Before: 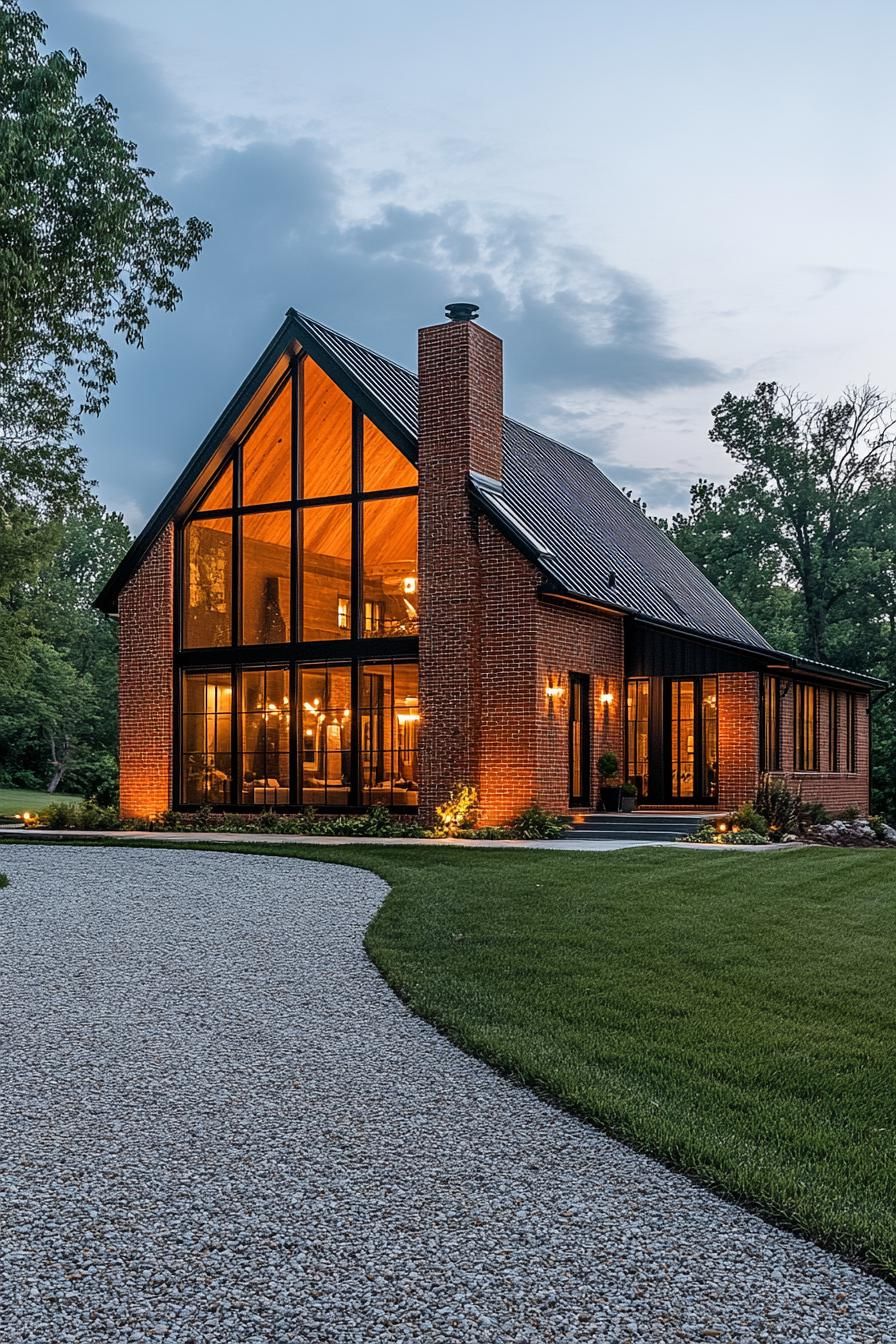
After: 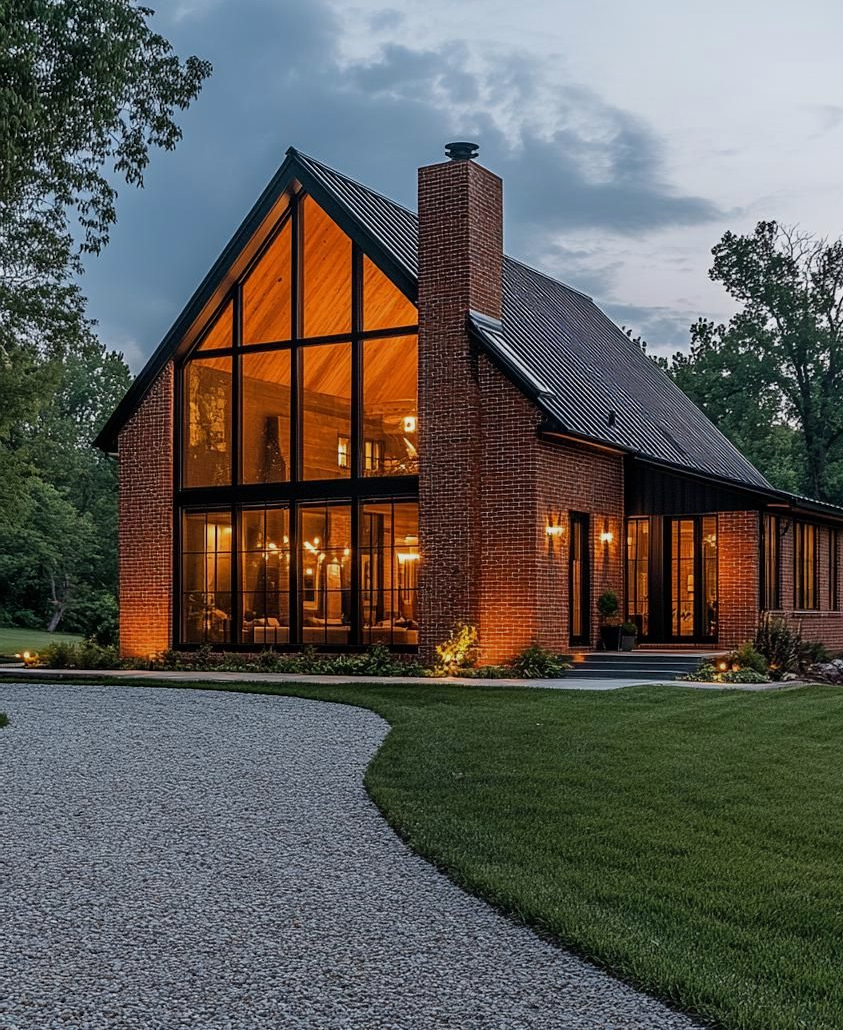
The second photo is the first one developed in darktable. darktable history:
crop and rotate: angle 0.026°, top 11.971%, right 5.83%, bottom 11.268%
tone equalizer: -8 EV 0.225 EV, -7 EV 0.448 EV, -6 EV 0.403 EV, -5 EV 0.225 EV, -3 EV -0.262 EV, -2 EV -0.443 EV, -1 EV -0.417 EV, +0 EV -0.222 EV, smoothing diameter 24.91%, edges refinement/feathering 9.62, preserve details guided filter
